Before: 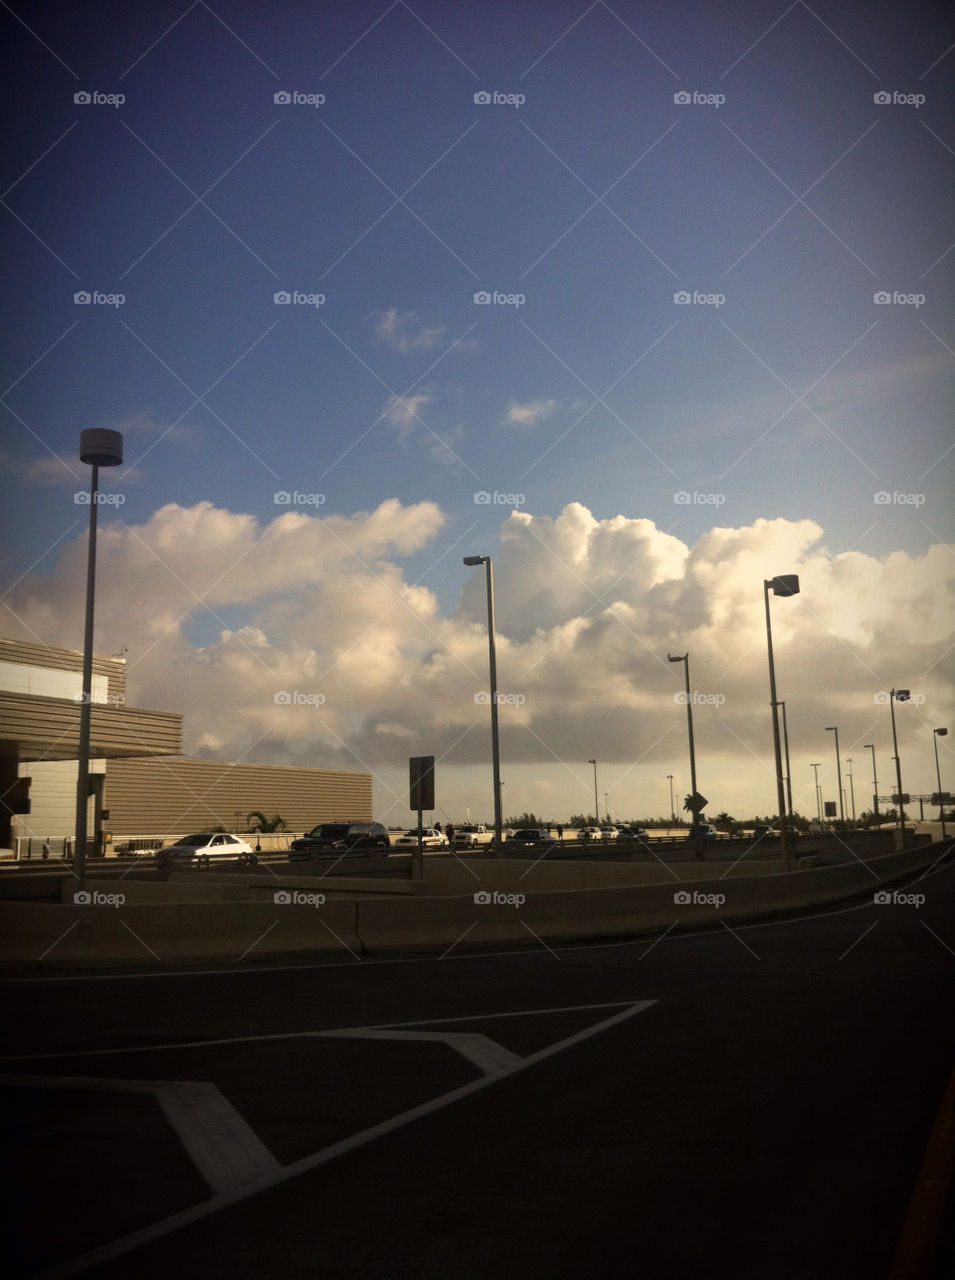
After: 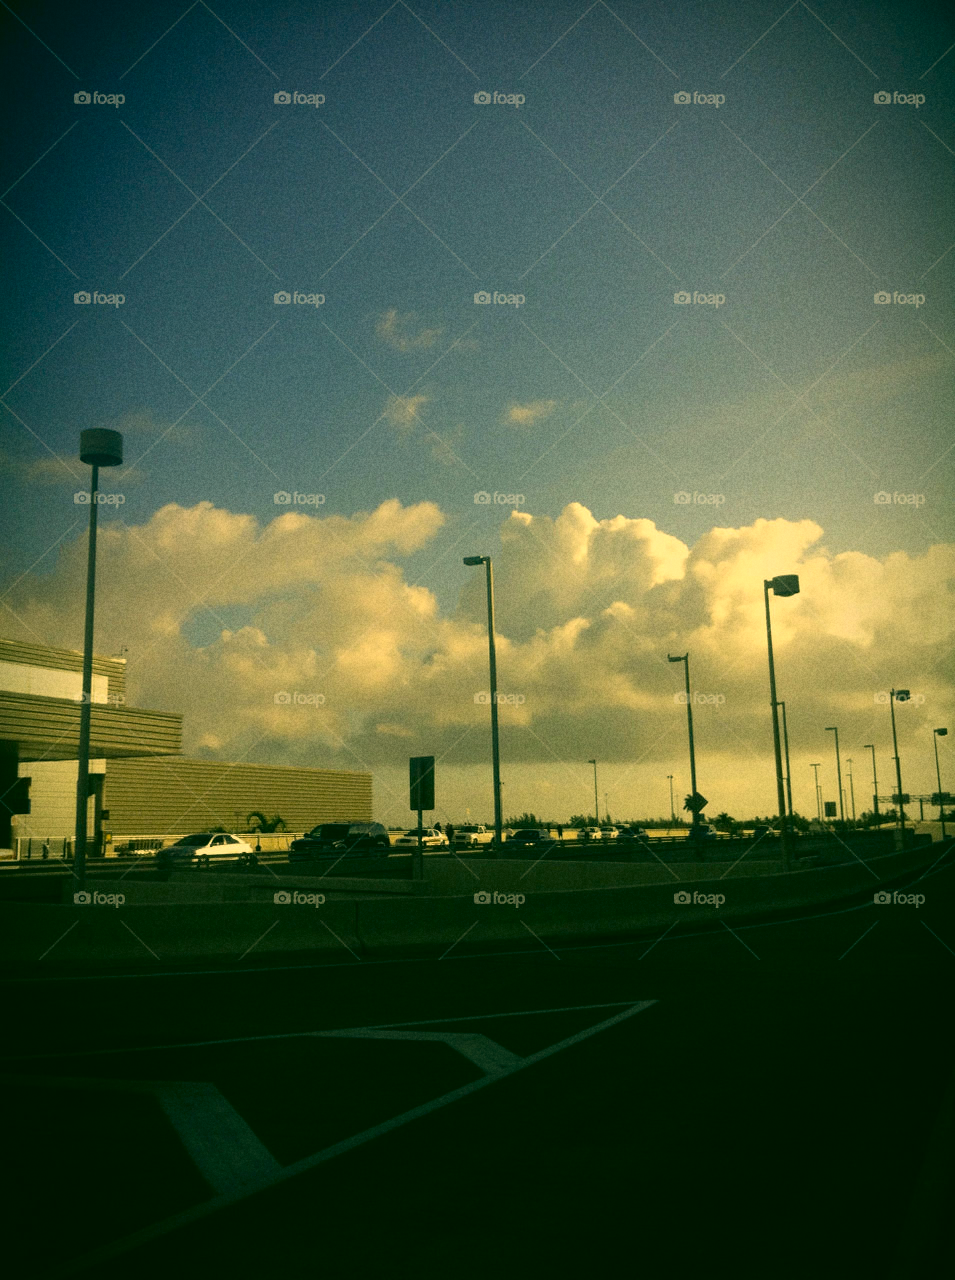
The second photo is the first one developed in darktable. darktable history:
grain: coarseness 22.88 ISO
color correction: highlights a* 5.62, highlights b* 33.57, shadows a* -25.86, shadows b* 4.02
